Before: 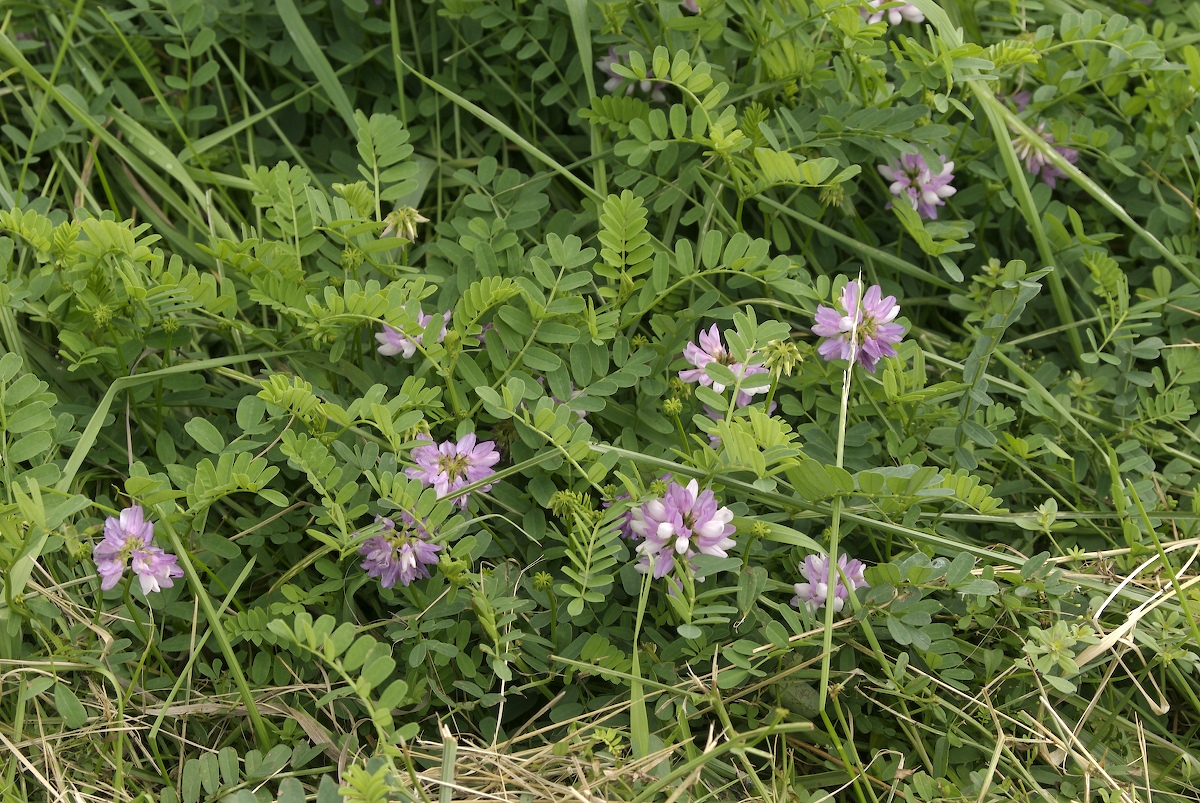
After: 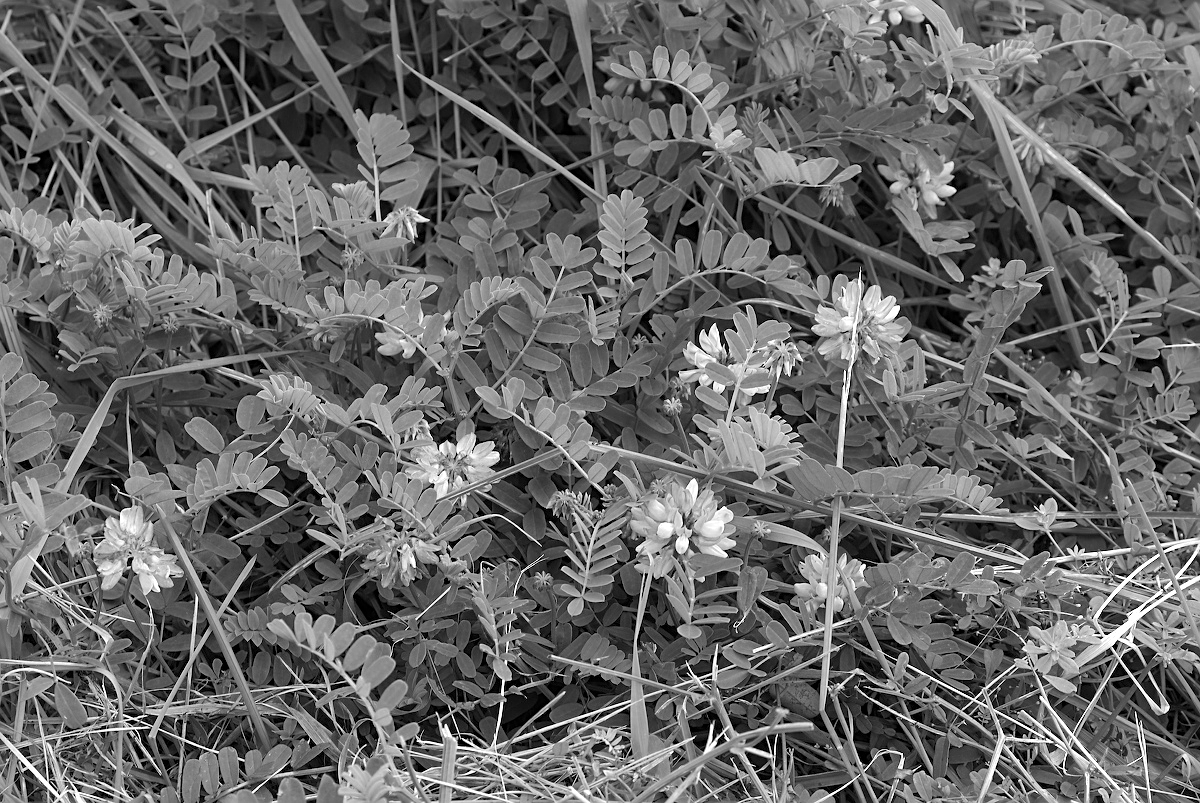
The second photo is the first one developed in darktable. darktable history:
sharpen: amount 0.49
shadows and highlights: shadows 59.52, soften with gaussian
color zones: curves: ch0 [(0.002, 0.593) (0.143, 0.417) (0.285, 0.541) (0.455, 0.289) (0.608, 0.327) (0.727, 0.283) (0.869, 0.571) (1, 0.603)]; ch1 [(0, 0) (0.143, 0) (0.286, 0) (0.429, 0) (0.571, 0) (0.714, 0) (0.857, 0)]
